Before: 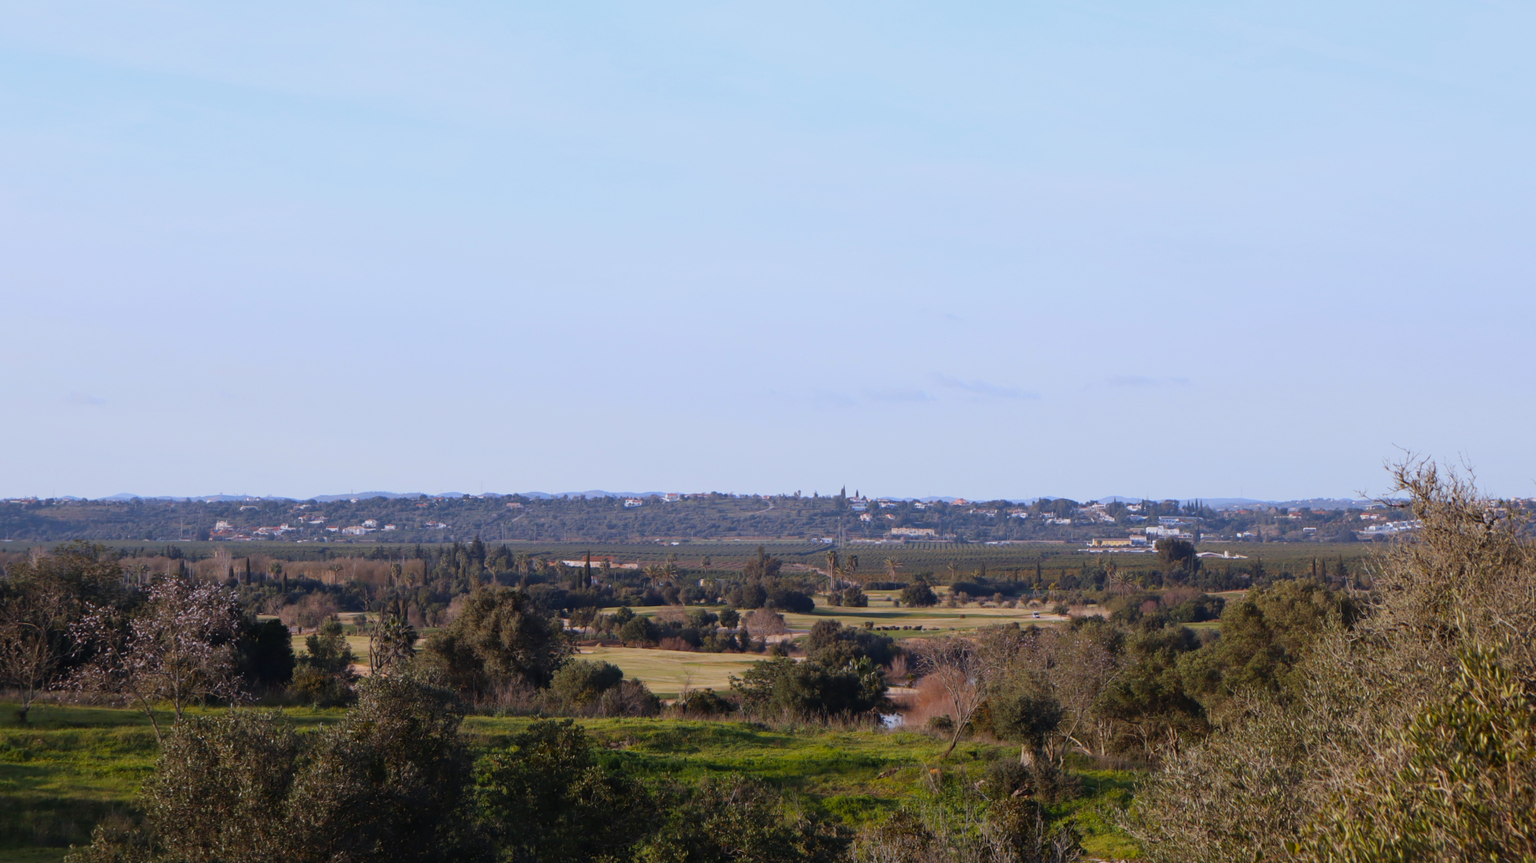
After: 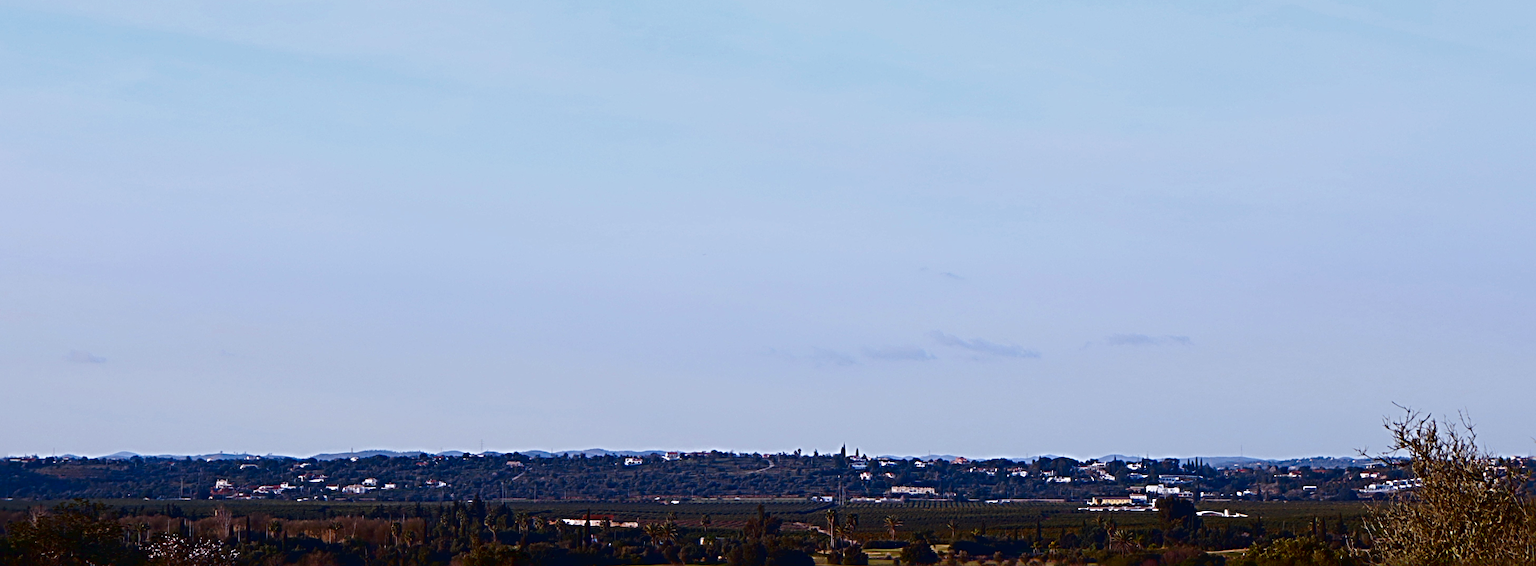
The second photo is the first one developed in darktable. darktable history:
contrast brightness saturation: contrast 0.09, brightness -0.59, saturation 0.17
tone curve: curves: ch0 [(0, 0) (0.003, 0.023) (0.011, 0.025) (0.025, 0.029) (0.044, 0.047) (0.069, 0.079) (0.1, 0.113) (0.136, 0.152) (0.177, 0.199) (0.224, 0.26) (0.277, 0.333) (0.335, 0.404) (0.399, 0.48) (0.468, 0.559) (0.543, 0.635) (0.623, 0.713) (0.709, 0.797) (0.801, 0.879) (0.898, 0.953) (1, 1)], preserve colors none
crop and rotate: top 4.848%, bottom 29.503%
sharpen: radius 3.69, amount 0.928
